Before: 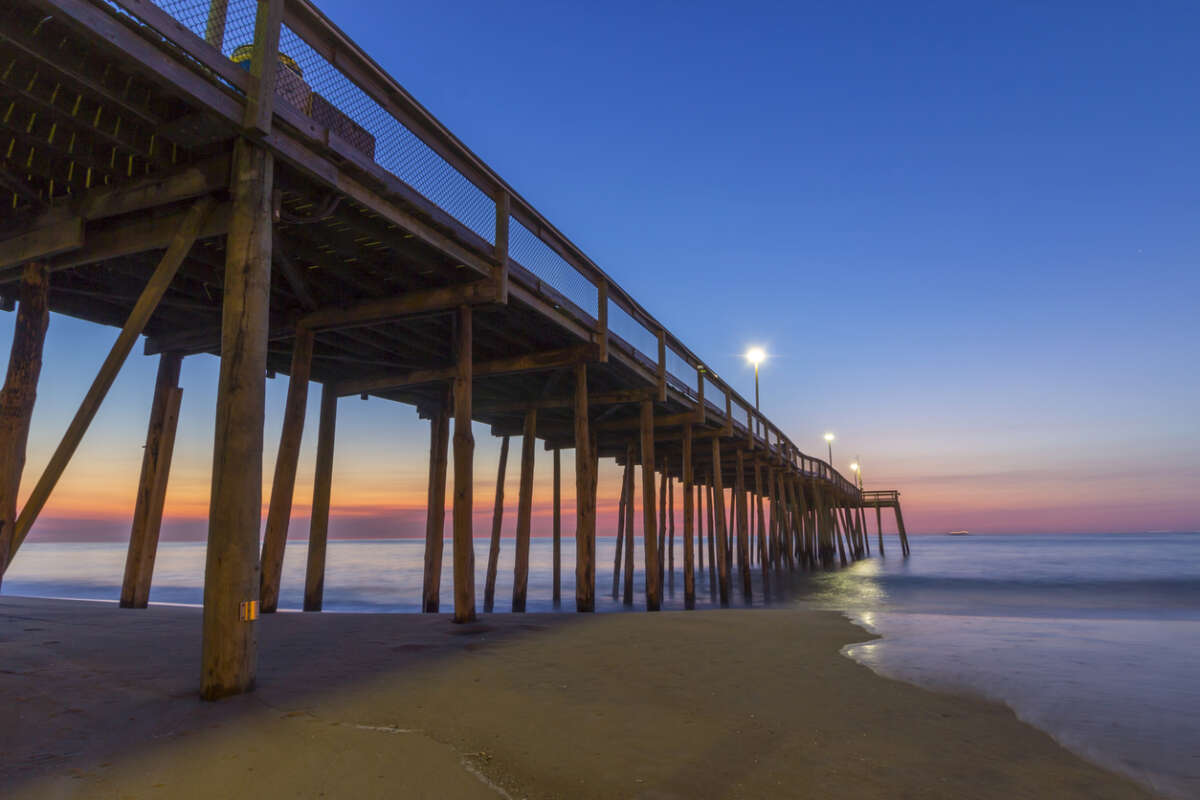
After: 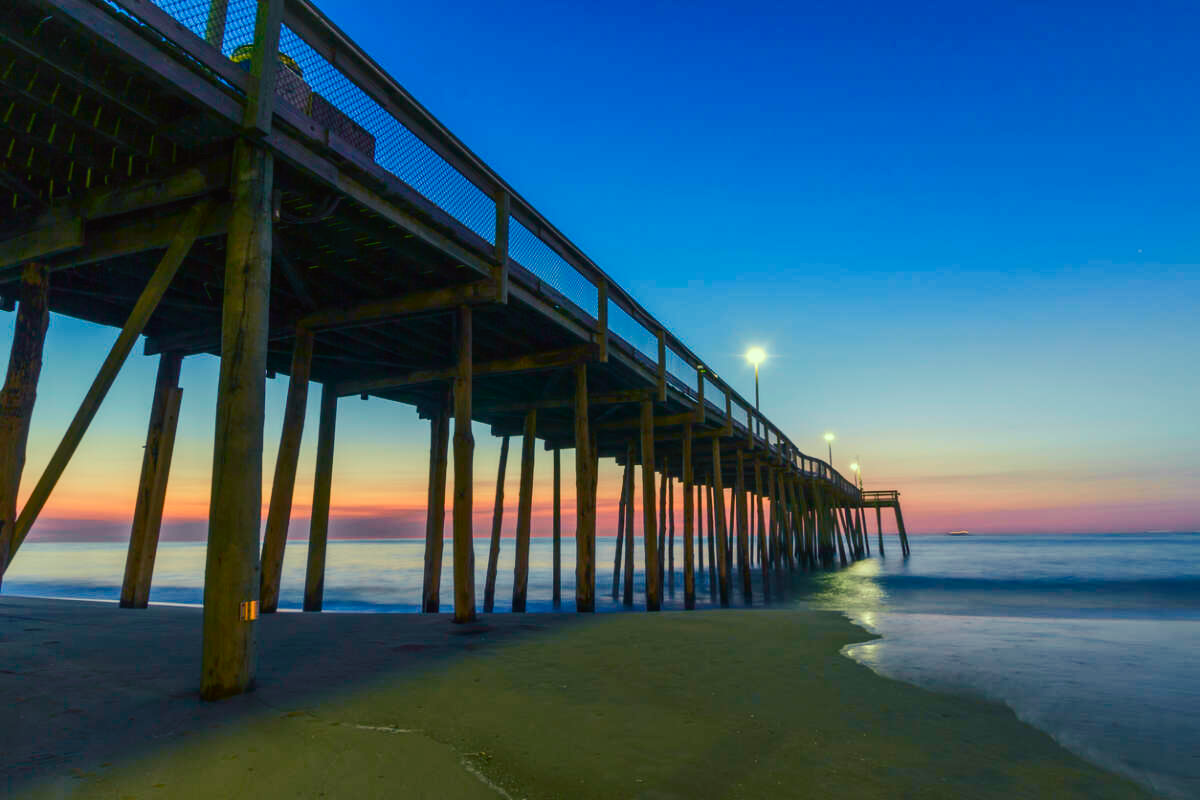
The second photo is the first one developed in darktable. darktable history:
exposure: exposure -0.139 EV
color balance rgb: shadows lift › luminance -28.994%, shadows lift › chroma 10.308%, shadows lift › hue 228.62°, highlights gain › luminance 15.245%, highlights gain › chroma 6.924%, highlights gain › hue 123.9°, perceptual saturation grading › global saturation 20%, perceptual saturation grading › highlights -49.914%, perceptual saturation grading › shadows 24.061%, perceptual brilliance grading › highlights 5.926%, perceptual brilliance grading › mid-tones 17.316%, perceptual brilliance grading › shadows -5.324%
tone curve: curves: ch0 [(0, 0.014) (0.036, 0.047) (0.15, 0.156) (0.27, 0.258) (0.511, 0.506) (0.761, 0.741) (1, 0.919)]; ch1 [(0, 0) (0.179, 0.173) (0.322, 0.32) (0.429, 0.431) (0.502, 0.5) (0.519, 0.522) (0.562, 0.575) (0.631, 0.65) (0.72, 0.692) (1, 1)]; ch2 [(0, 0) (0.29, 0.295) (0.404, 0.436) (0.497, 0.498) (0.533, 0.556) (0.599, 0.607) (0.696, 0.707) (1, 1)], color space Lab, independent channels, preserve colors none
